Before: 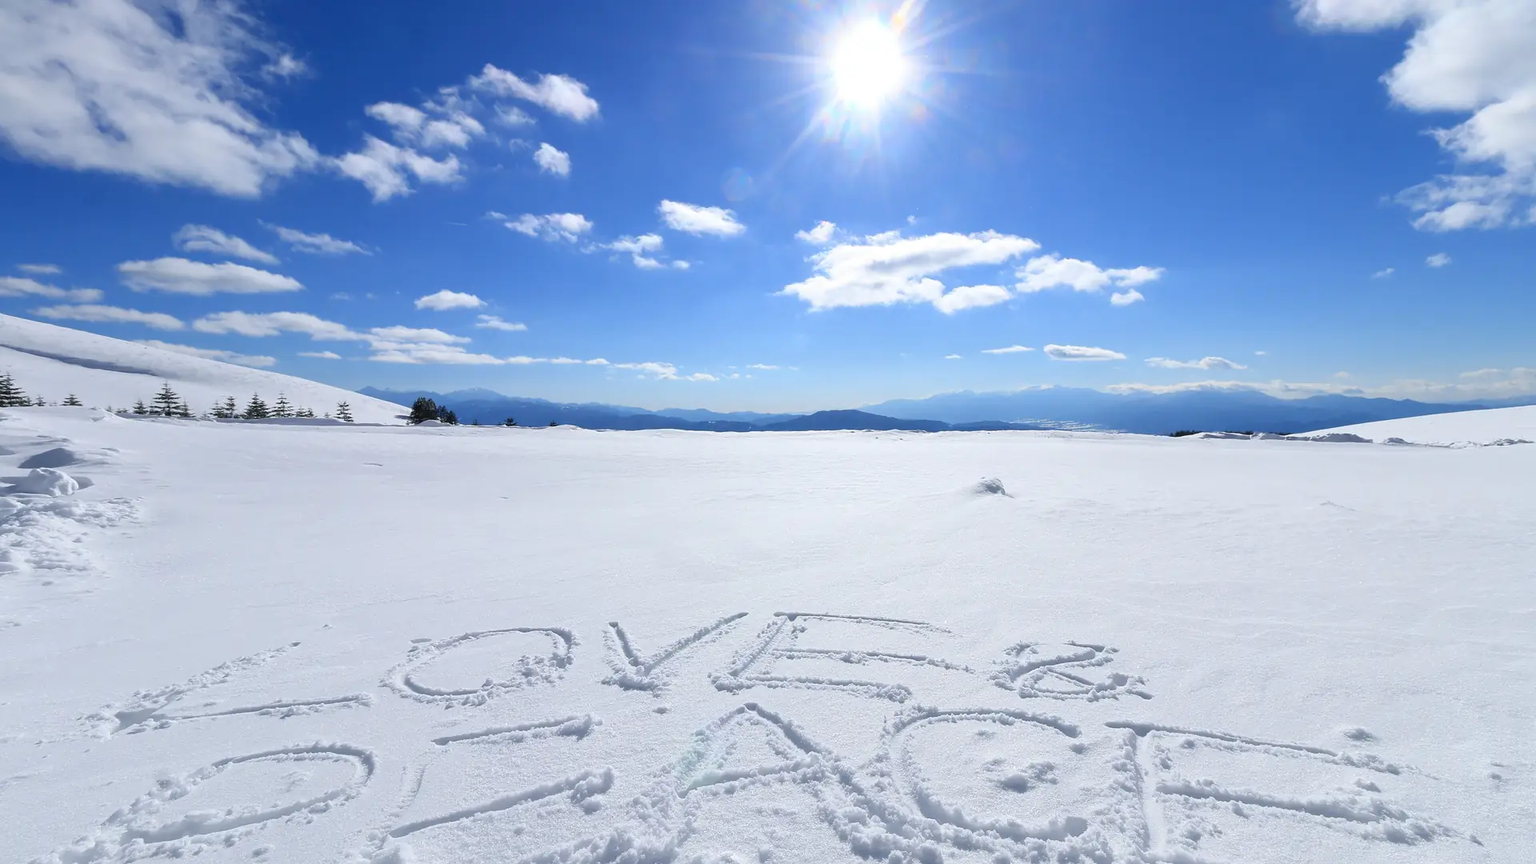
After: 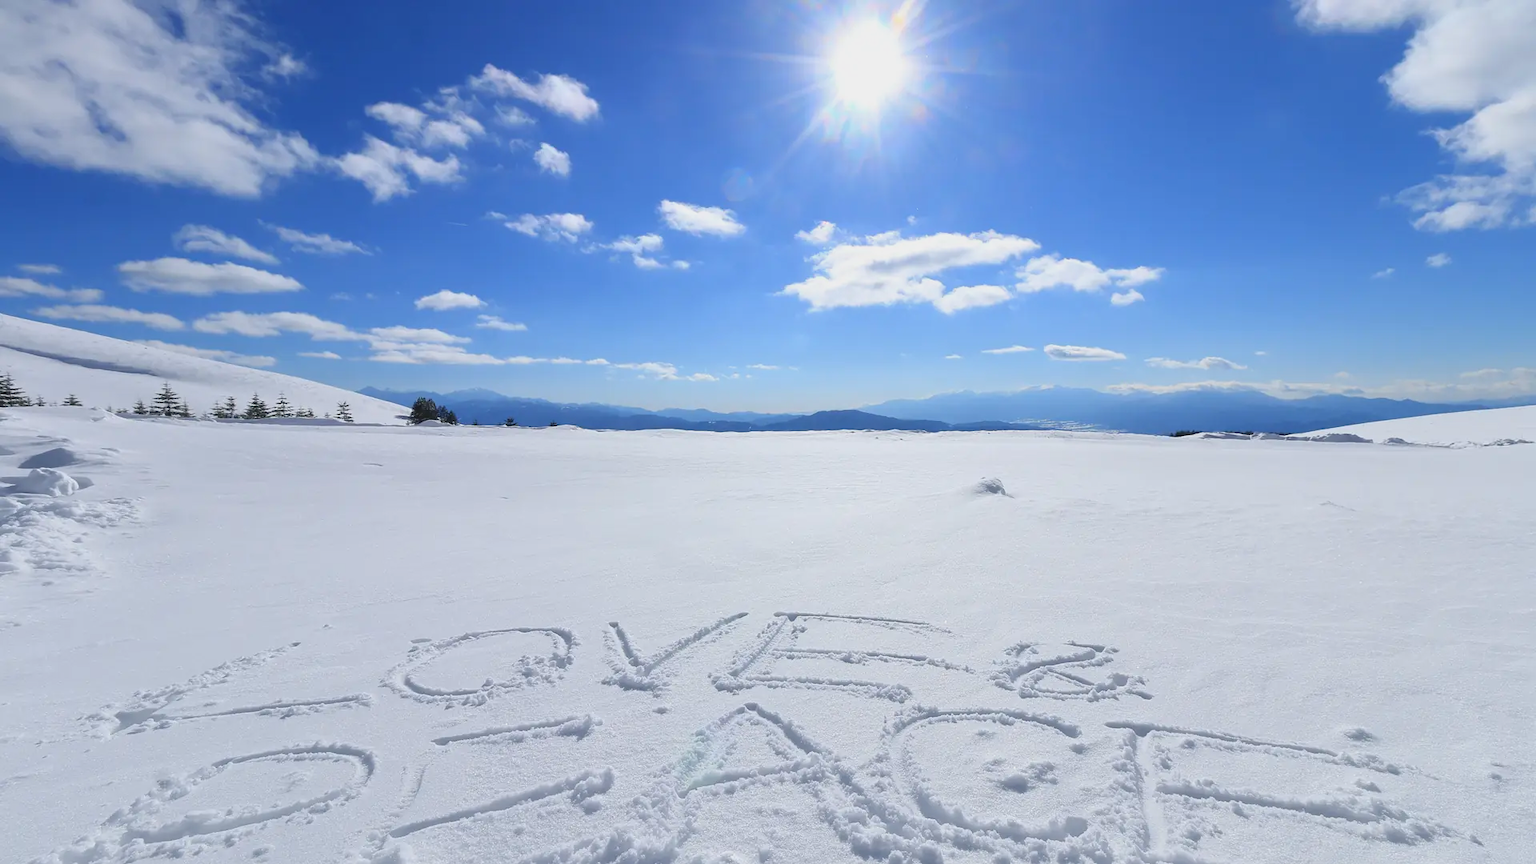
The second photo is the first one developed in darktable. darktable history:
tone equalizer: on, module defaults
contrast brightness saturation: contrast -0.118
